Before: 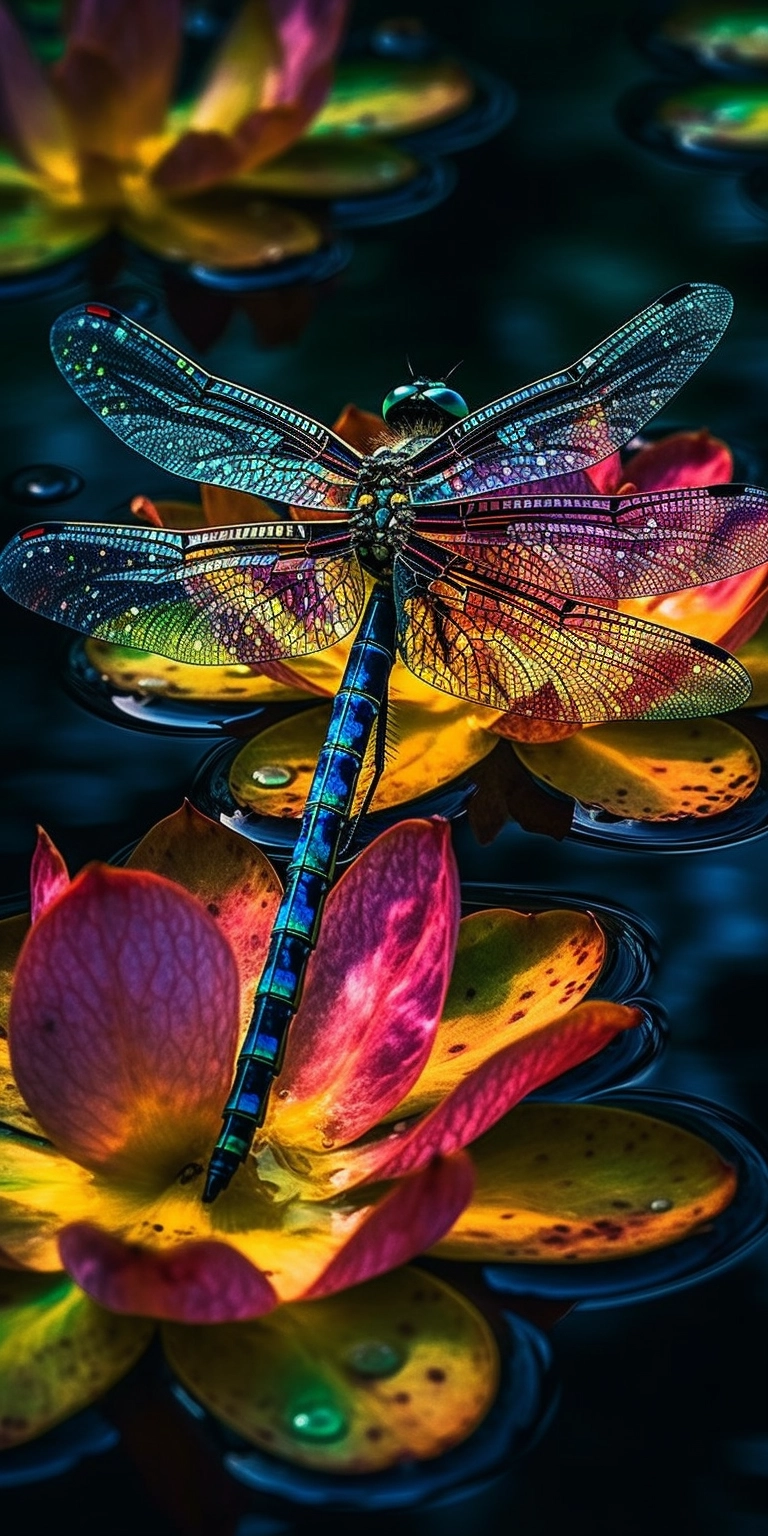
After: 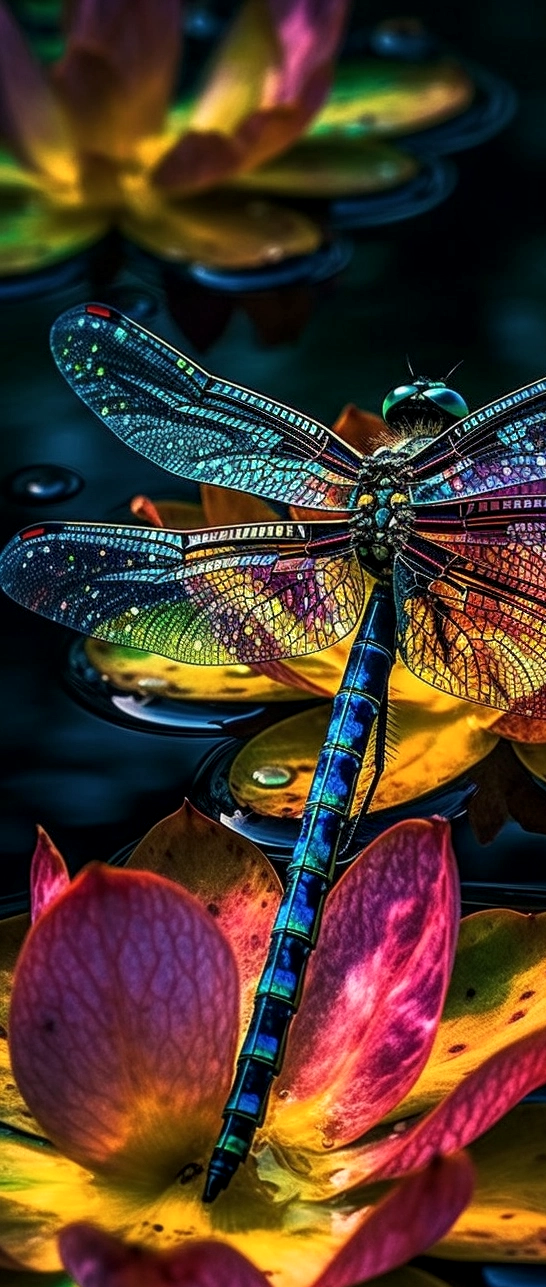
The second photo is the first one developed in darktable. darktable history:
crop: right 28.887%, bottom 16.178%
local contrast: highlights 106%, shadows 99%, detail 131%, midtone range 0.2
